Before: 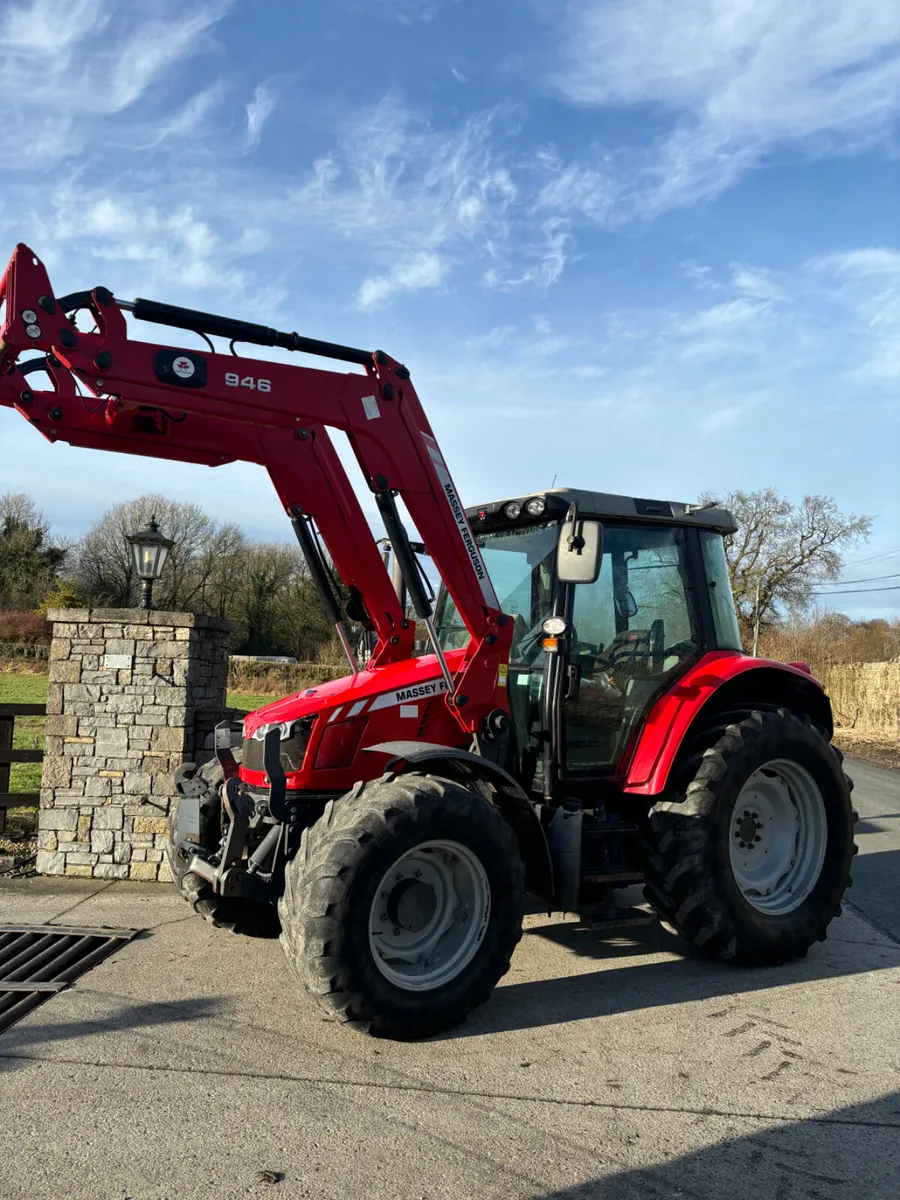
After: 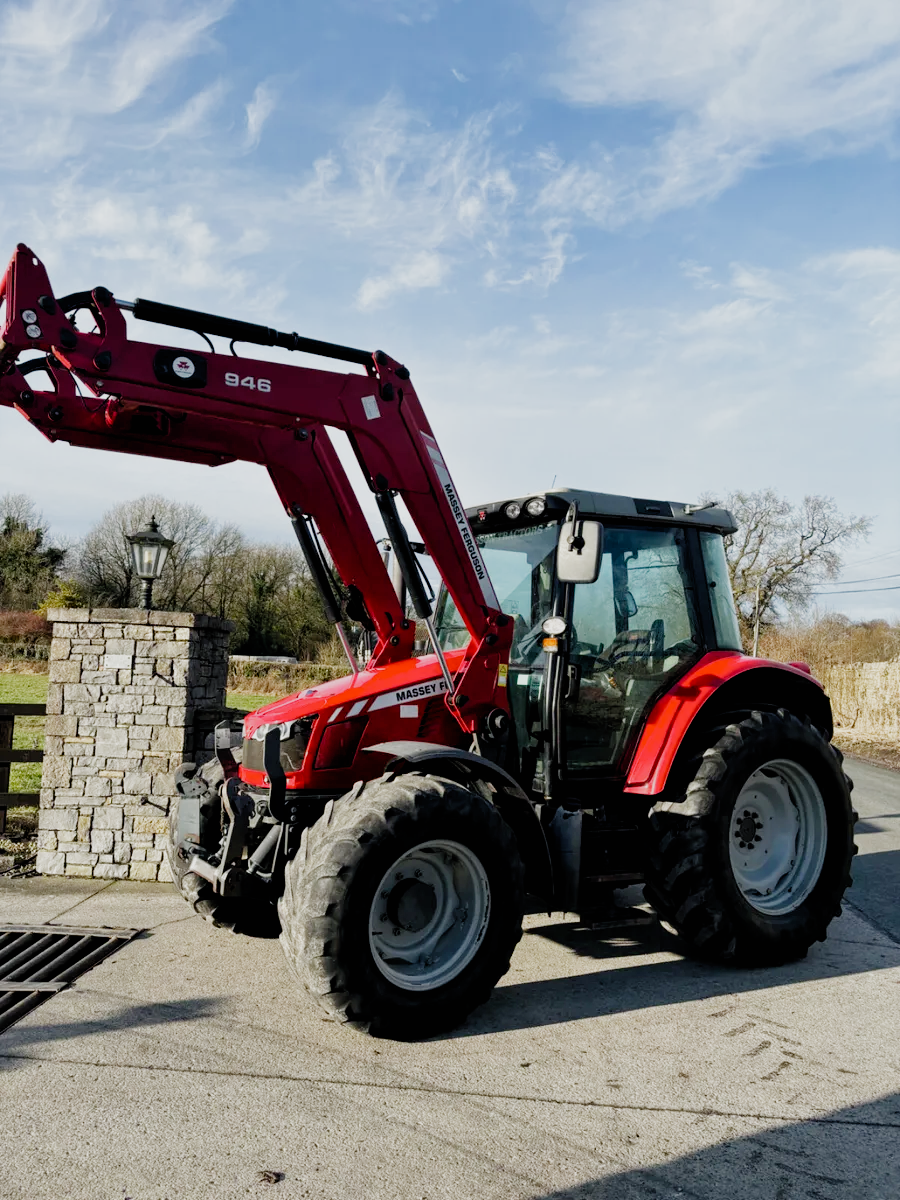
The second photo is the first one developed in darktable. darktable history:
exposure: exposure 0.633 EV, compensate exposure bias true, compensate highlight preservation false
filmic rgb: black relative exposure -6.68 EV, white relative exposure 4.56 EV, hardness 3.22, add noise in highlights 0.001, preserve chrominance no, color science v3 (2019), use custom middle-gray values true, contrast in highlights soft
